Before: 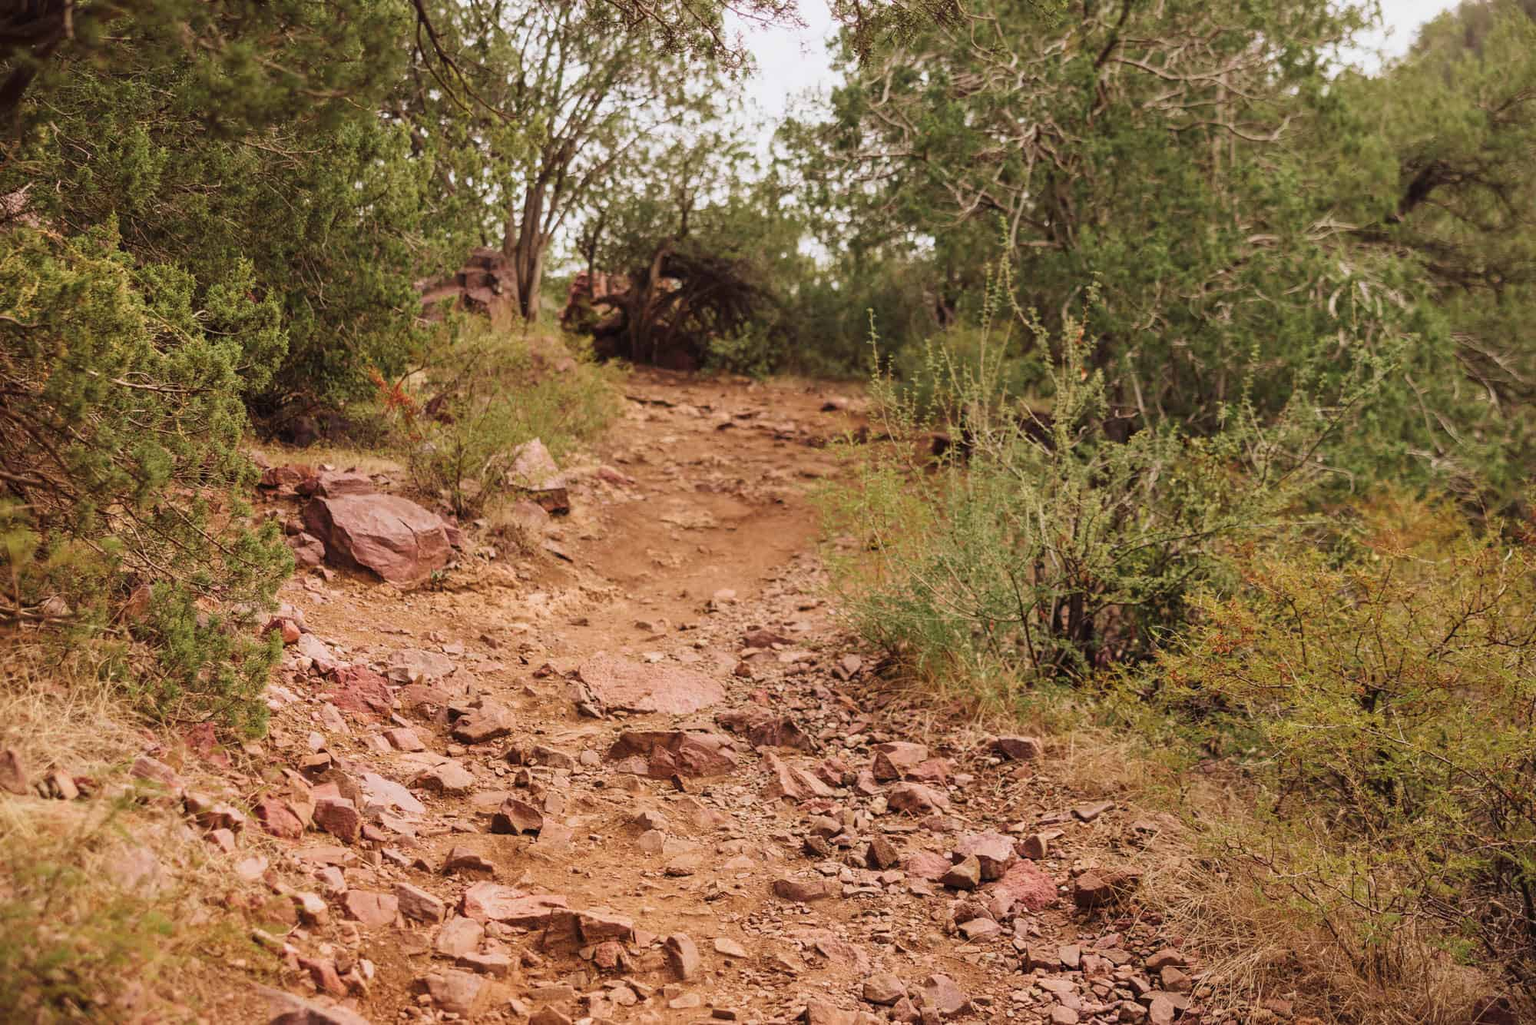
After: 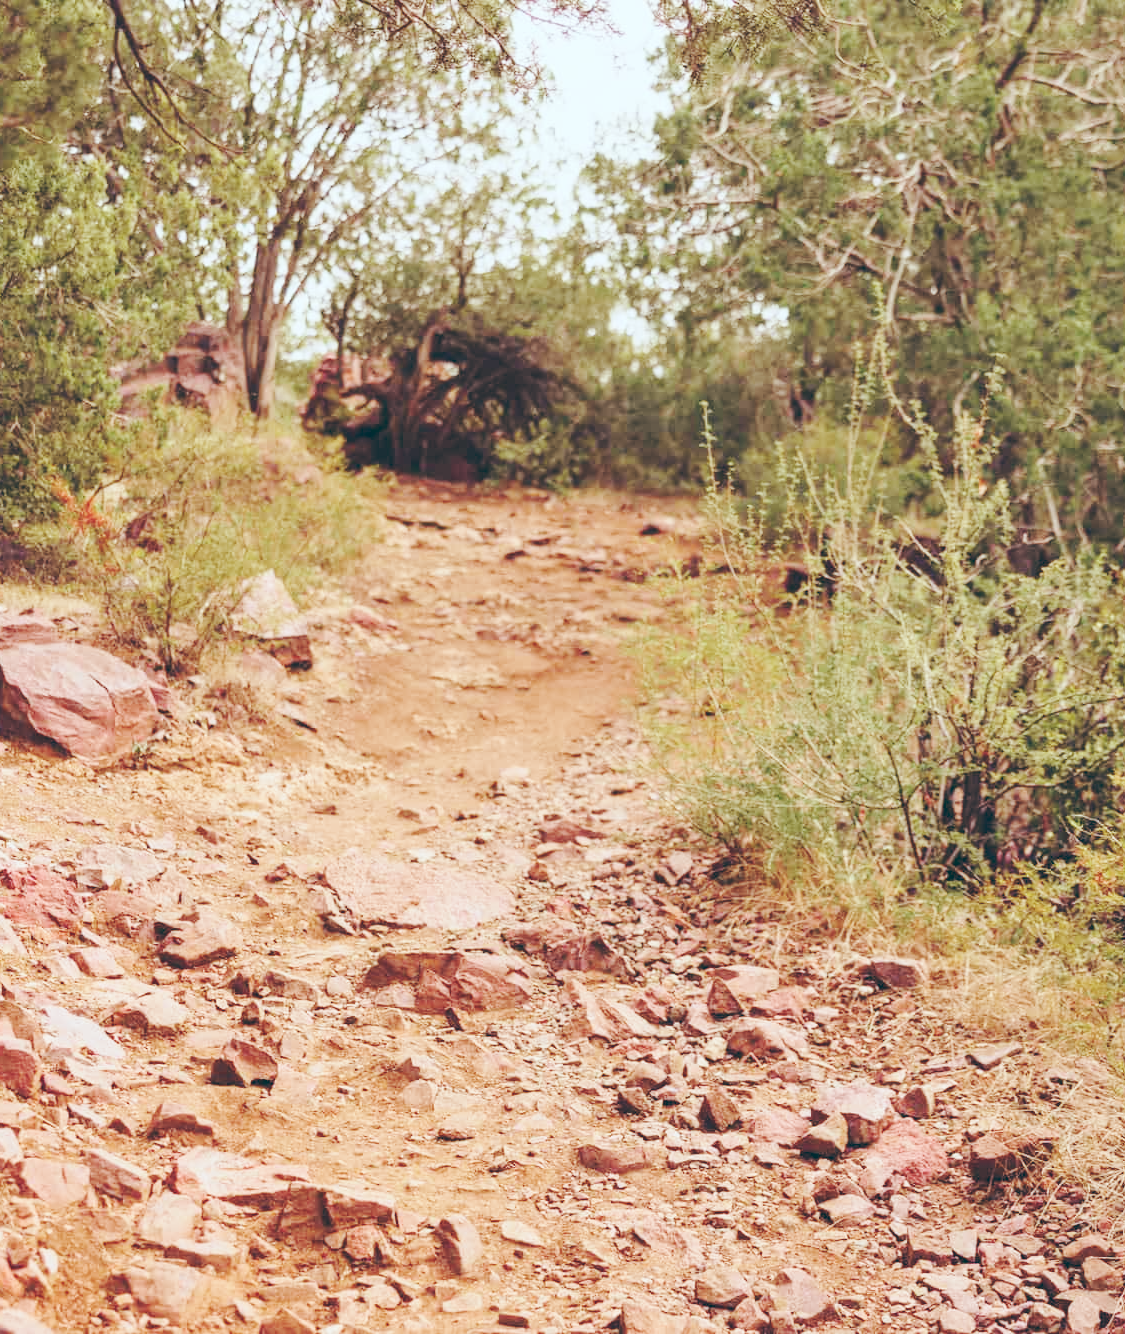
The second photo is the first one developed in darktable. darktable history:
base curve: curves: ch0 [(0, 0.007) (0.028, 0.063) (0.121, 0.311) (0.46, 0.743) (0.859, 0.957) (1, 1)], preserve colors none
color balance: lift [1.003, 0.993, 1.001, 1.007], gamma [1.018, 1.072, 0.959, 0.928], gain [0.974, 0.873, 1.031, 1.127]
crop: left 21.496%, right 22.254%
